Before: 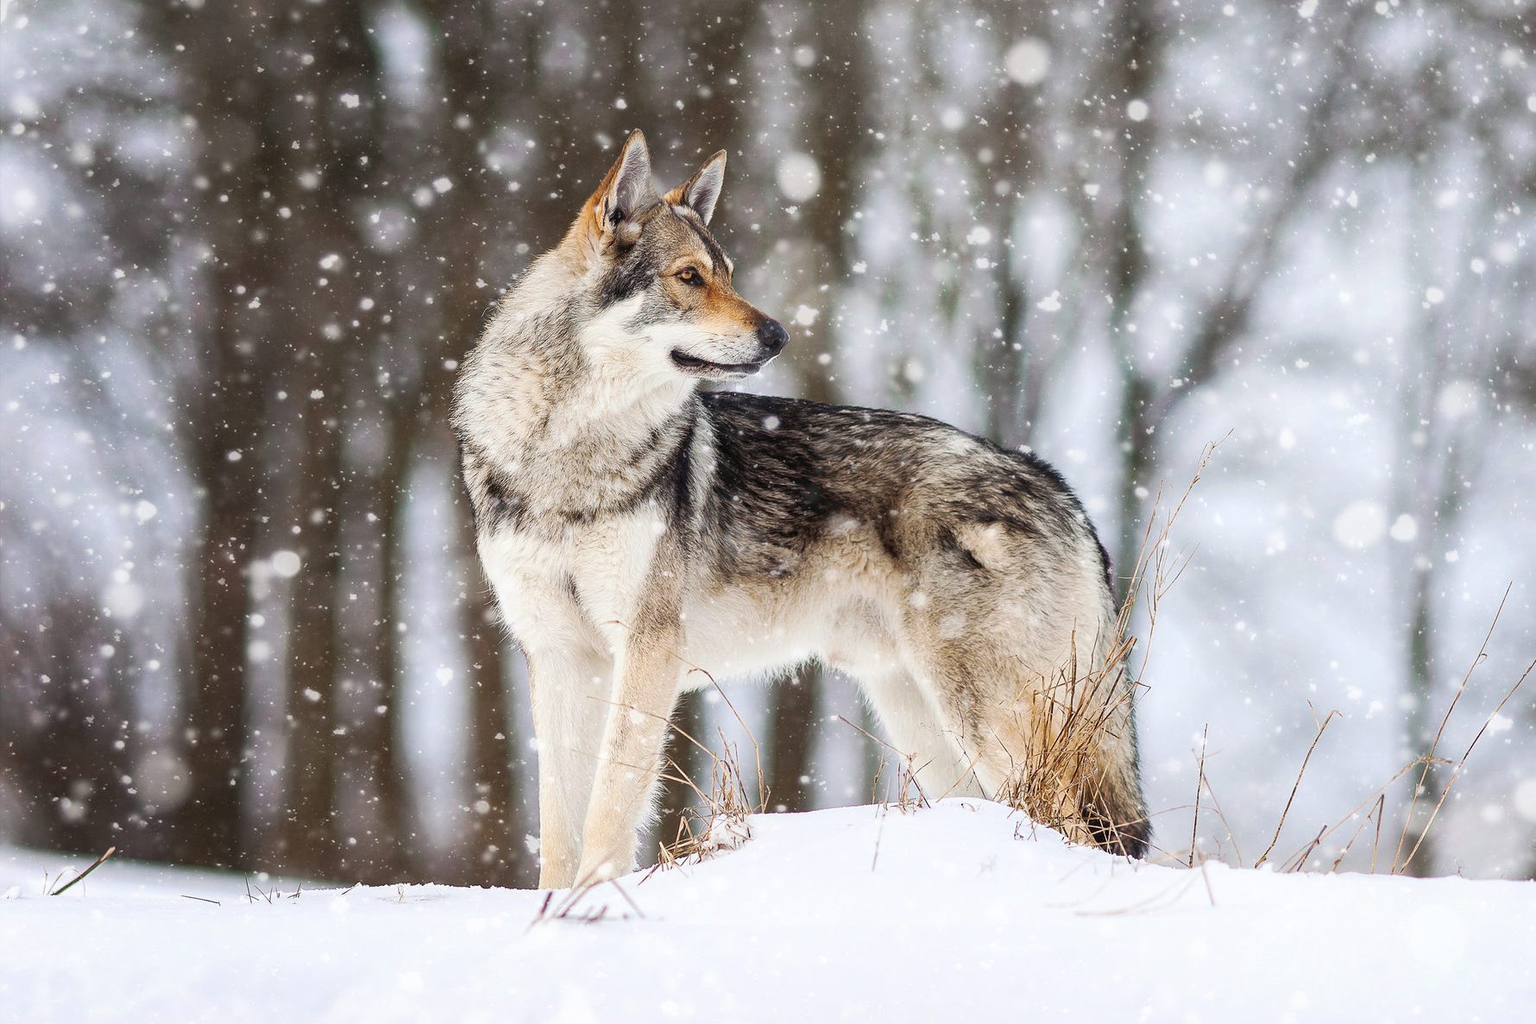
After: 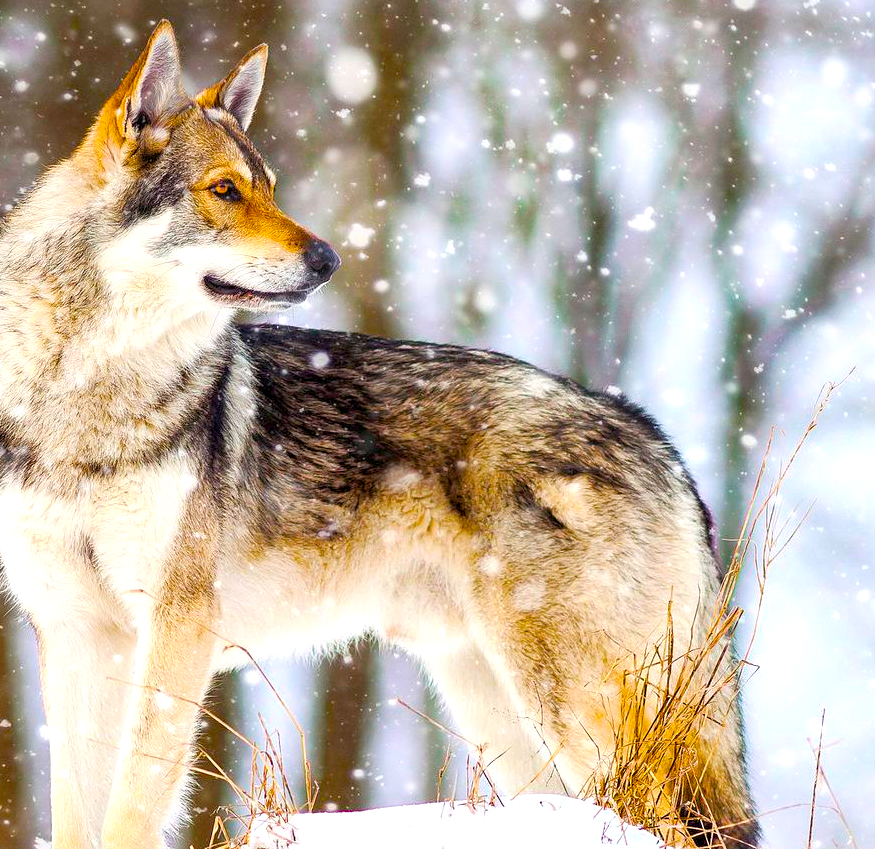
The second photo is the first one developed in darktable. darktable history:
color balance rgb: global offset › luminance -0.481%, perceptual saturation grading › global saturation 65.404%, perceptual saturation grading › highlights 59.846%, perceptual saturation grading › mid-tones 49.371%, perceptual saturation grading › shadows 49.416%, perceptual brilliance grading › global brilliance 9.408%, perceptual brilliance grading › shadows 15.732%
crop: left 32.273%, top 10.993%, right 18.529%, bottom 17.402%
